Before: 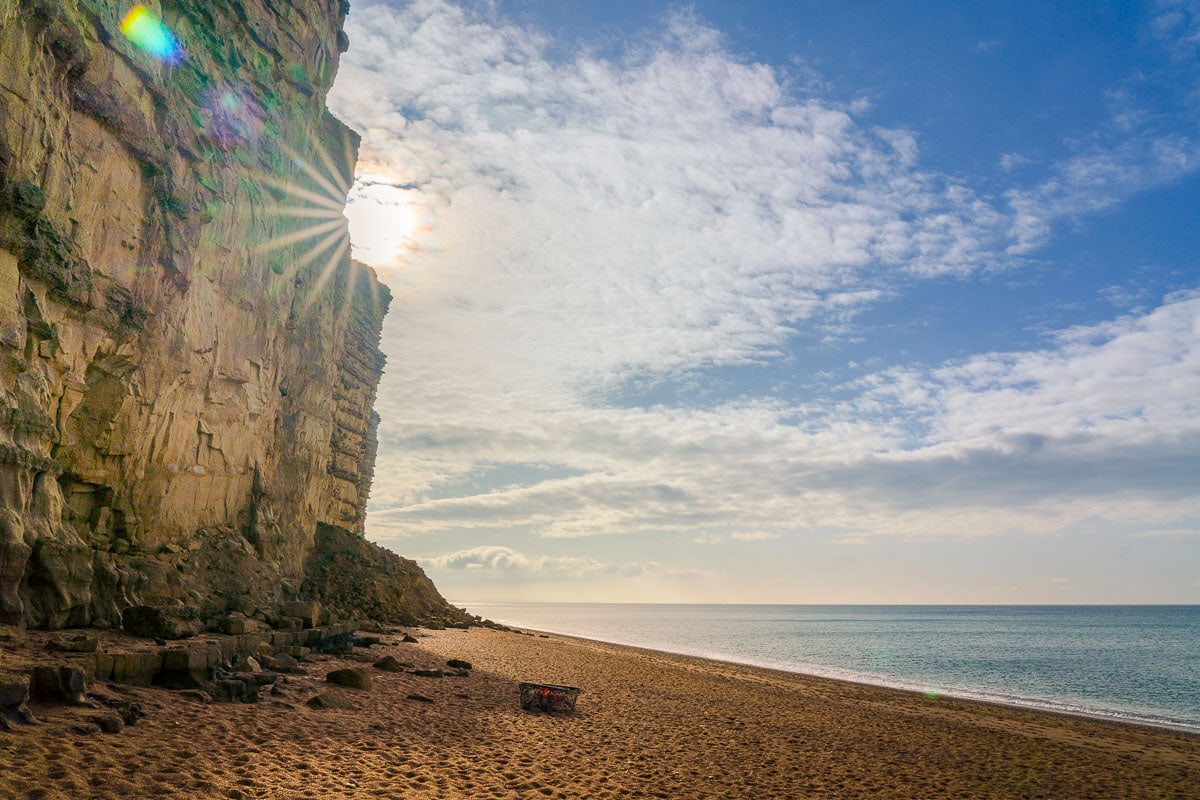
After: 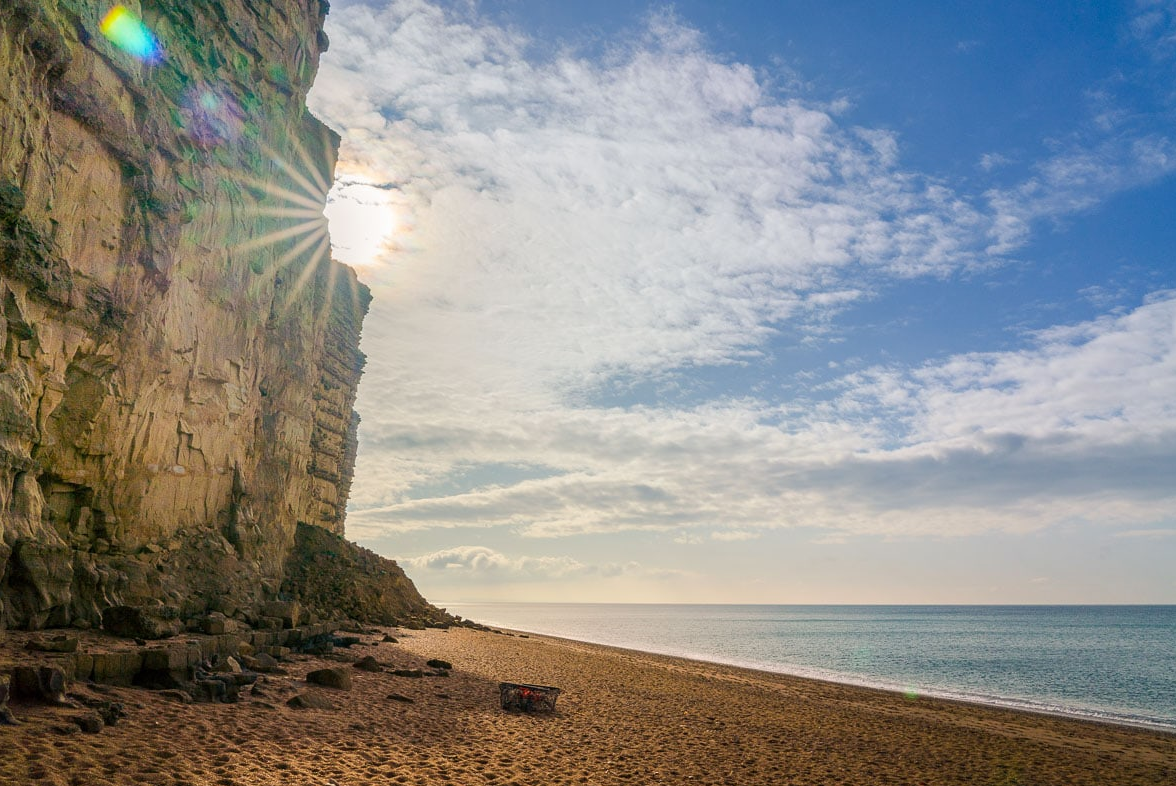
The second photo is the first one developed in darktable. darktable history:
crop: left 1.67%, right 0.285%, bottom 1.667%
